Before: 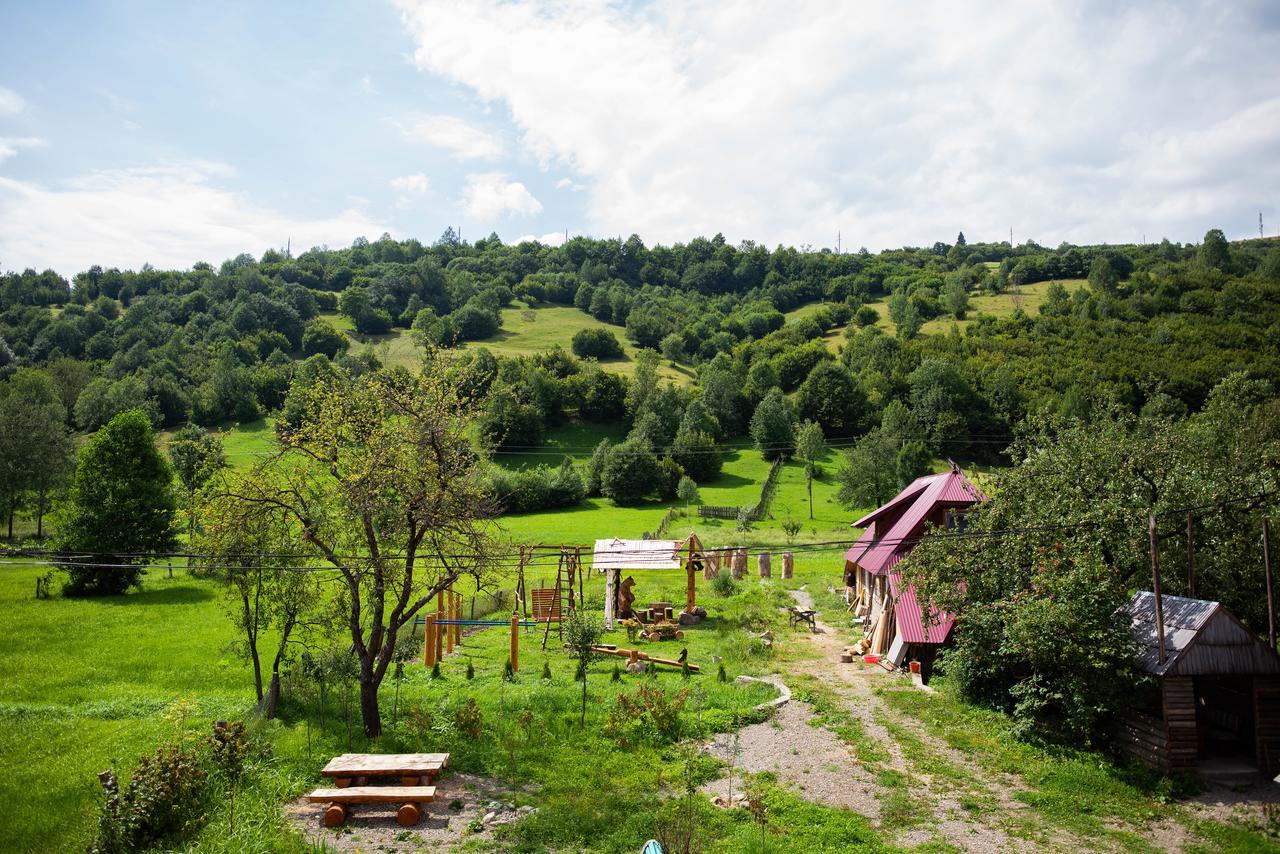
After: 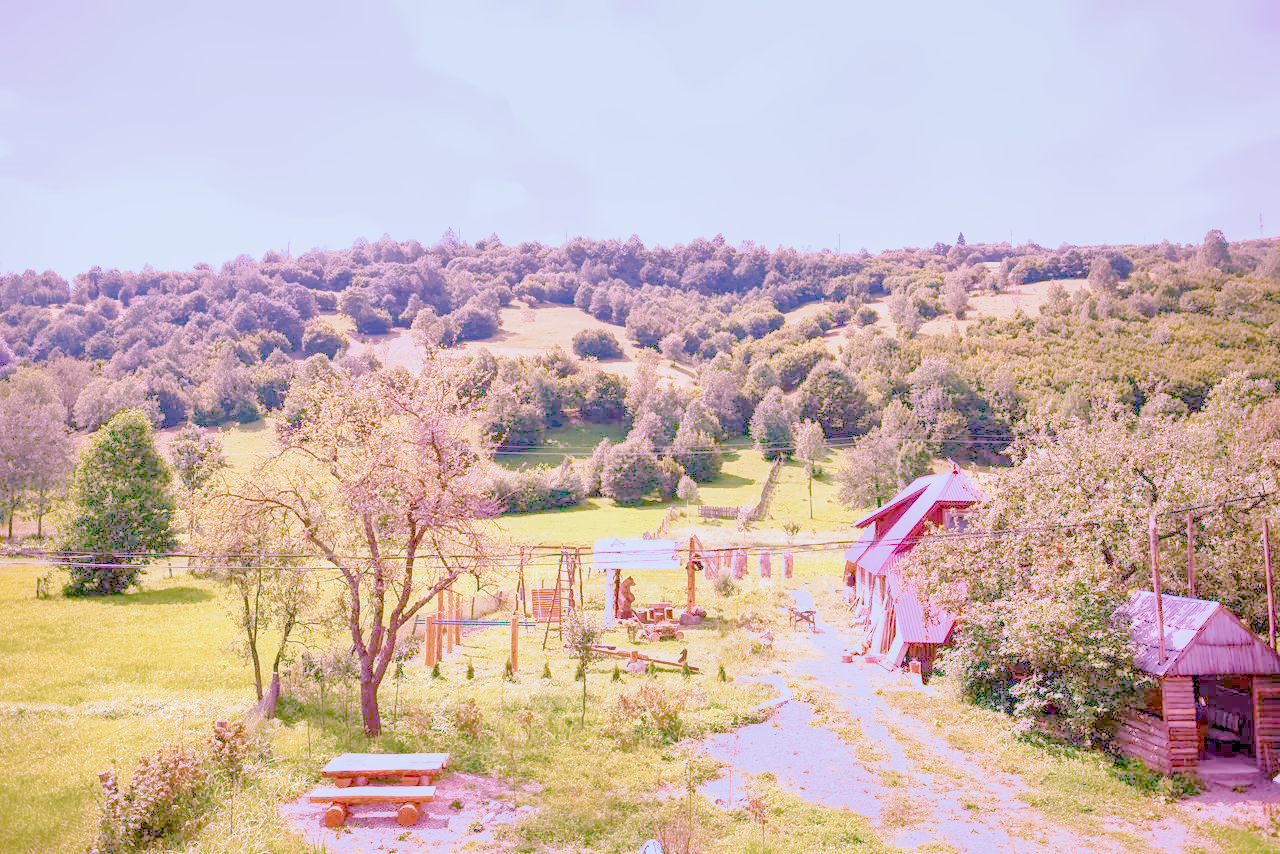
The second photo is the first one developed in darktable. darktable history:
local contrast: on, module defaults
color calibration: x 0.38, y 0.391, temperature 4086.74 K
denoise (profiled): preserve shadows 1.52, scattering 0.002, a [-1, 0, 0], compensate highlight preservation false
exposure: black level correction 0, exposure 0.7 EV, compensate exposure bias true, compensate highlight preservation false
filmic rgb: black relative exposure -7.65 EV, white relative exposure 4.56 EV, hardness 3.61
highlight reconstruction: on, module defaults
lens correction: scale 1.01, crop 1, focal 85, aperture 4.5, distance 2.07, camera "Canon EOS RP", lens "Canon RF 85mm F2 MACRO IS STM"
white balance: red 2.229, blue 1.46
velvia: on, module defaults
color balance rgb: perceptual saturation grading › global saturation 20%, perceptual saturation grading › highlights -50%, perceptual saturation grading › shadows 30%, perceptual brilliance grading › global brilliance 10%, perceptual brilliance grading › shadows 15%
shadows and highlights: on, module defaults
haze removal: compatibility mode true, adaptive false
